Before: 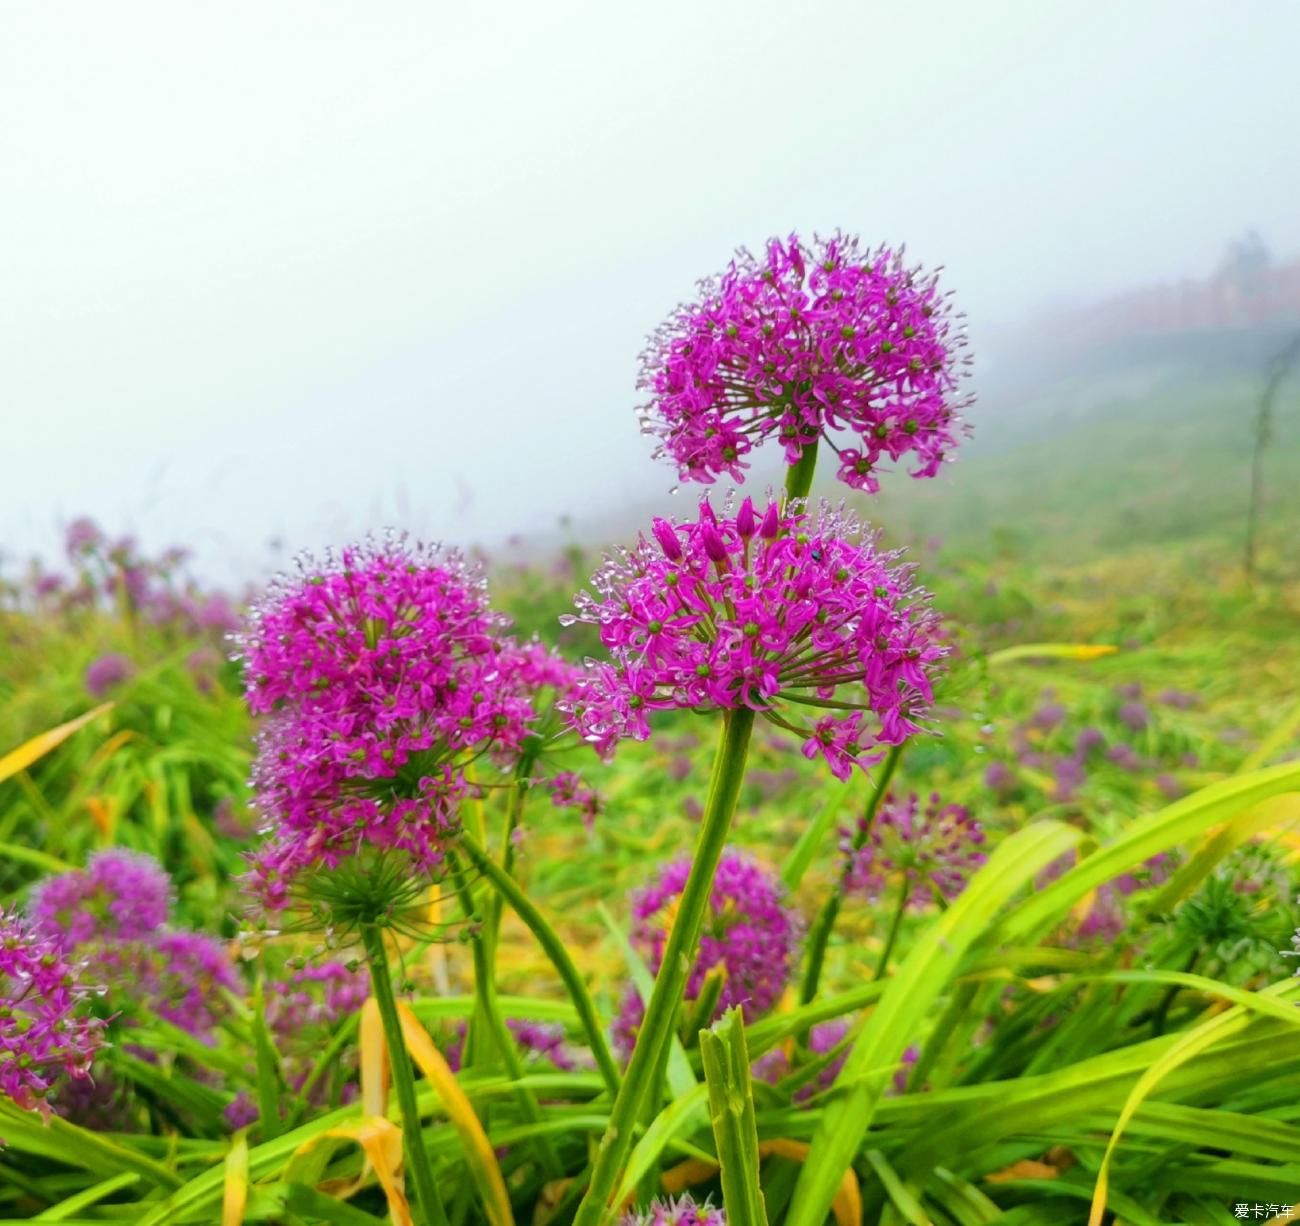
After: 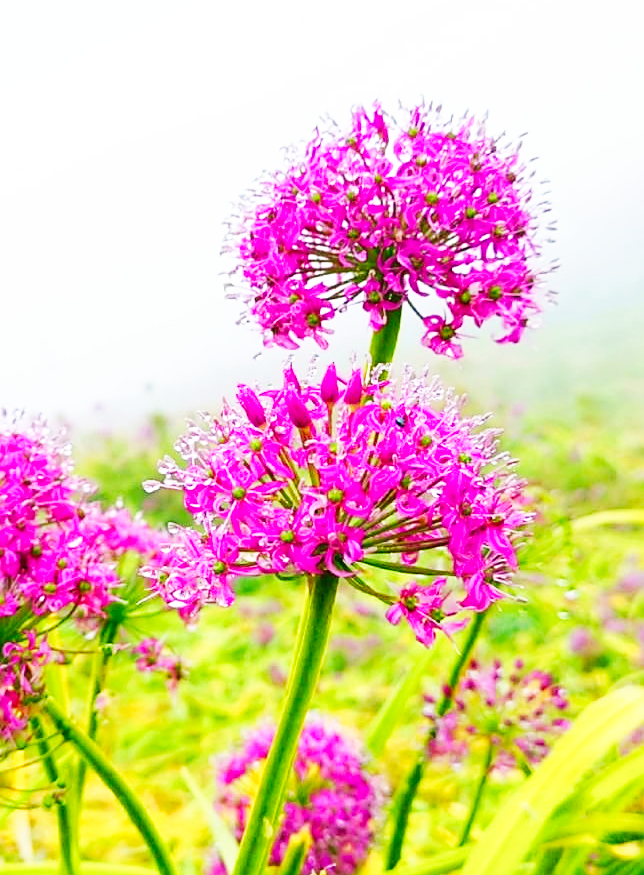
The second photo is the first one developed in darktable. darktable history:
sharpen: on, module defaults
crop: left 32.075%, top 10.976%, right 18.355%, bottom 17.596%
base curve: curves: ch0 [(0, 0) (0.007, 0.004) (0.027, 0.03) (0.046, 0.07) (0.207, 0.54) (0.442, 0.872) (0.673, 0.972) (1, 1)], preserve colors none
